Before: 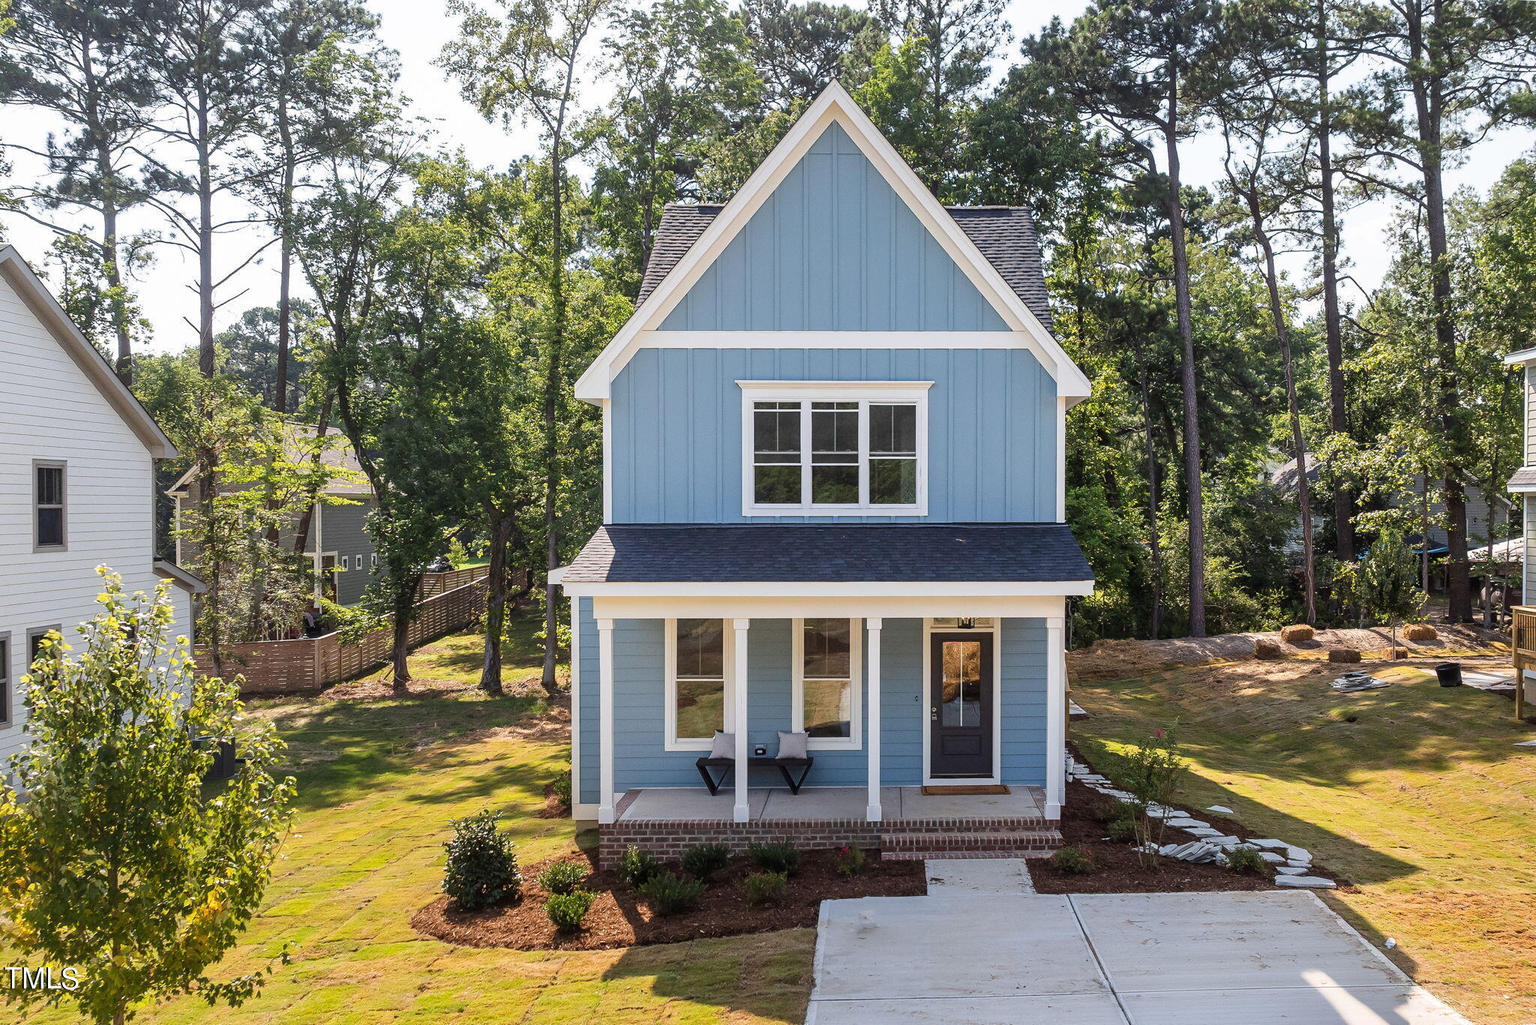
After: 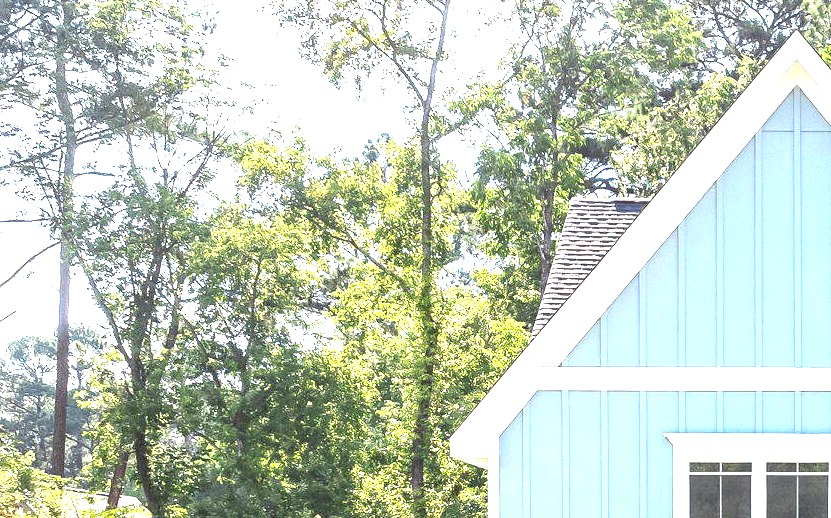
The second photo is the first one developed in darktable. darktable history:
exposure: black level correction 0, exposure 1.741 EV, compensate exposure bias true, compensate highlight preservation false
crop: left 15.452%, top 5.459%, right 43.956%, bottom 56.62%
white balance: red 0.986, blue 1.01
